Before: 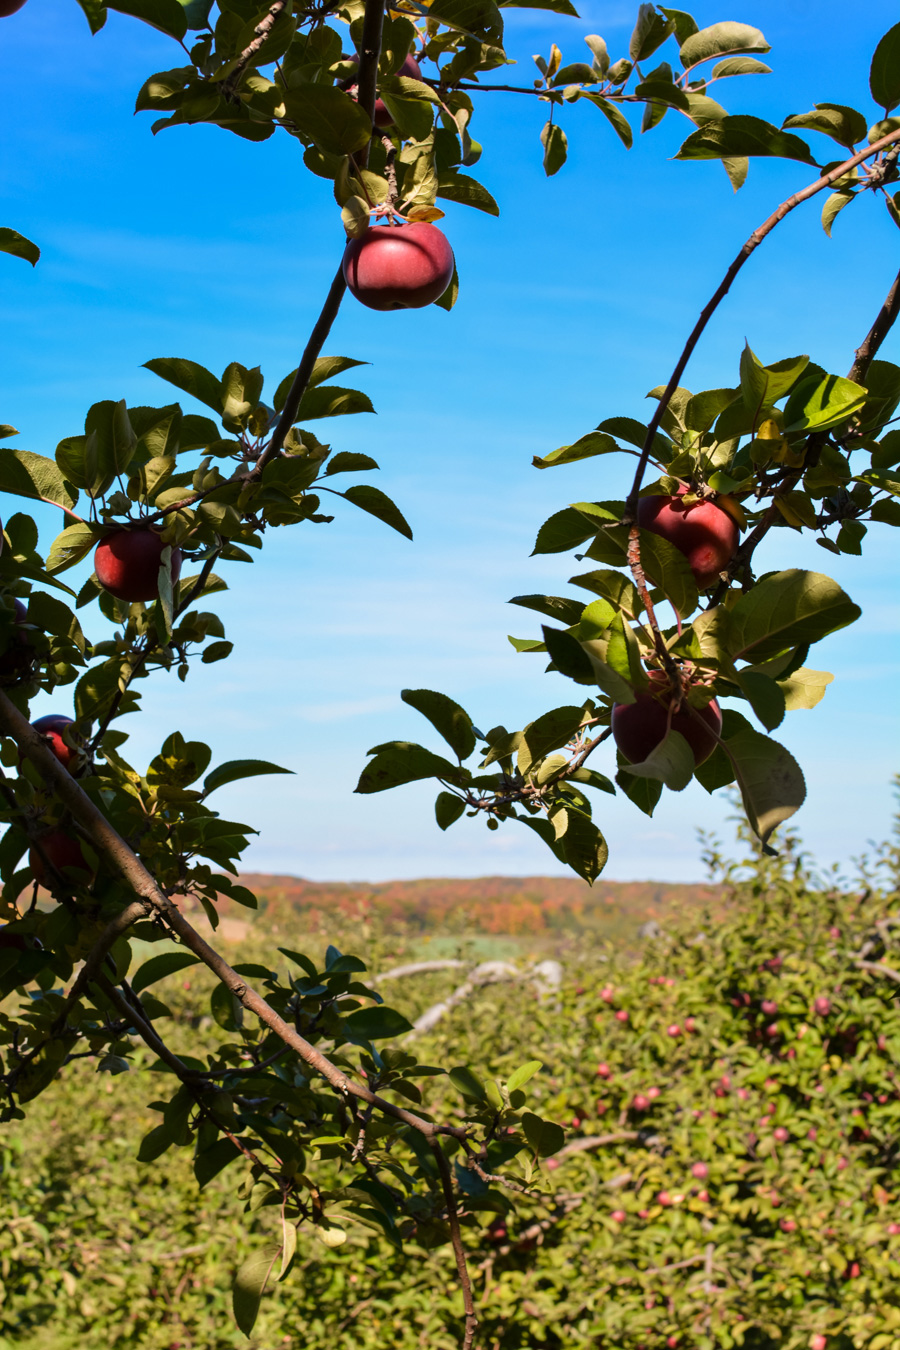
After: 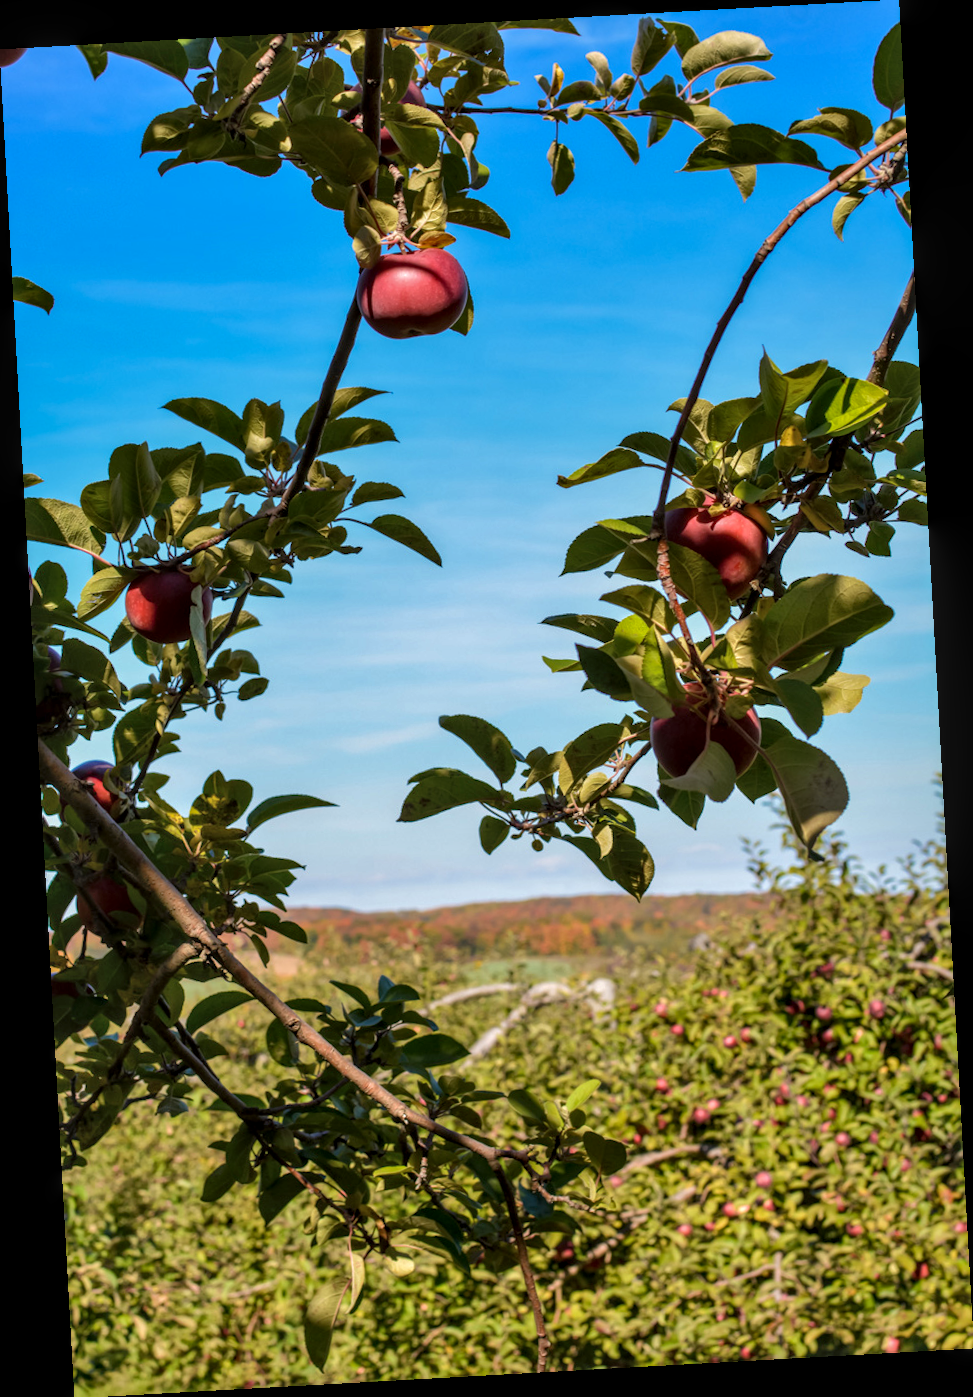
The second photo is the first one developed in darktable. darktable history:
shadows and highlights: on, module defaults
local contrast: highlights 61%, detail 143%, midtone range 0.428
exposure: compensate highlight preservation false
rotate and perspective: rotation -3.18°, automatic cropping off
